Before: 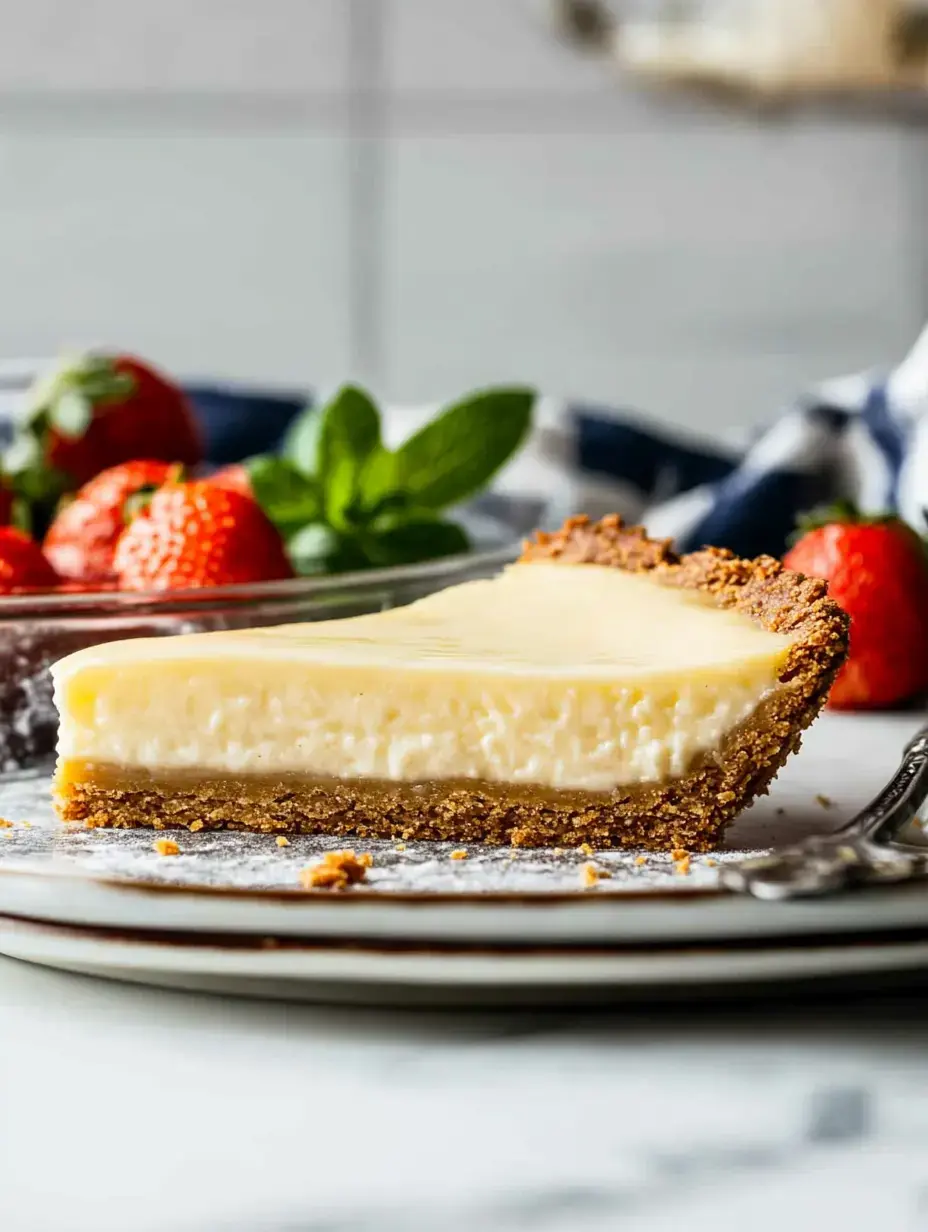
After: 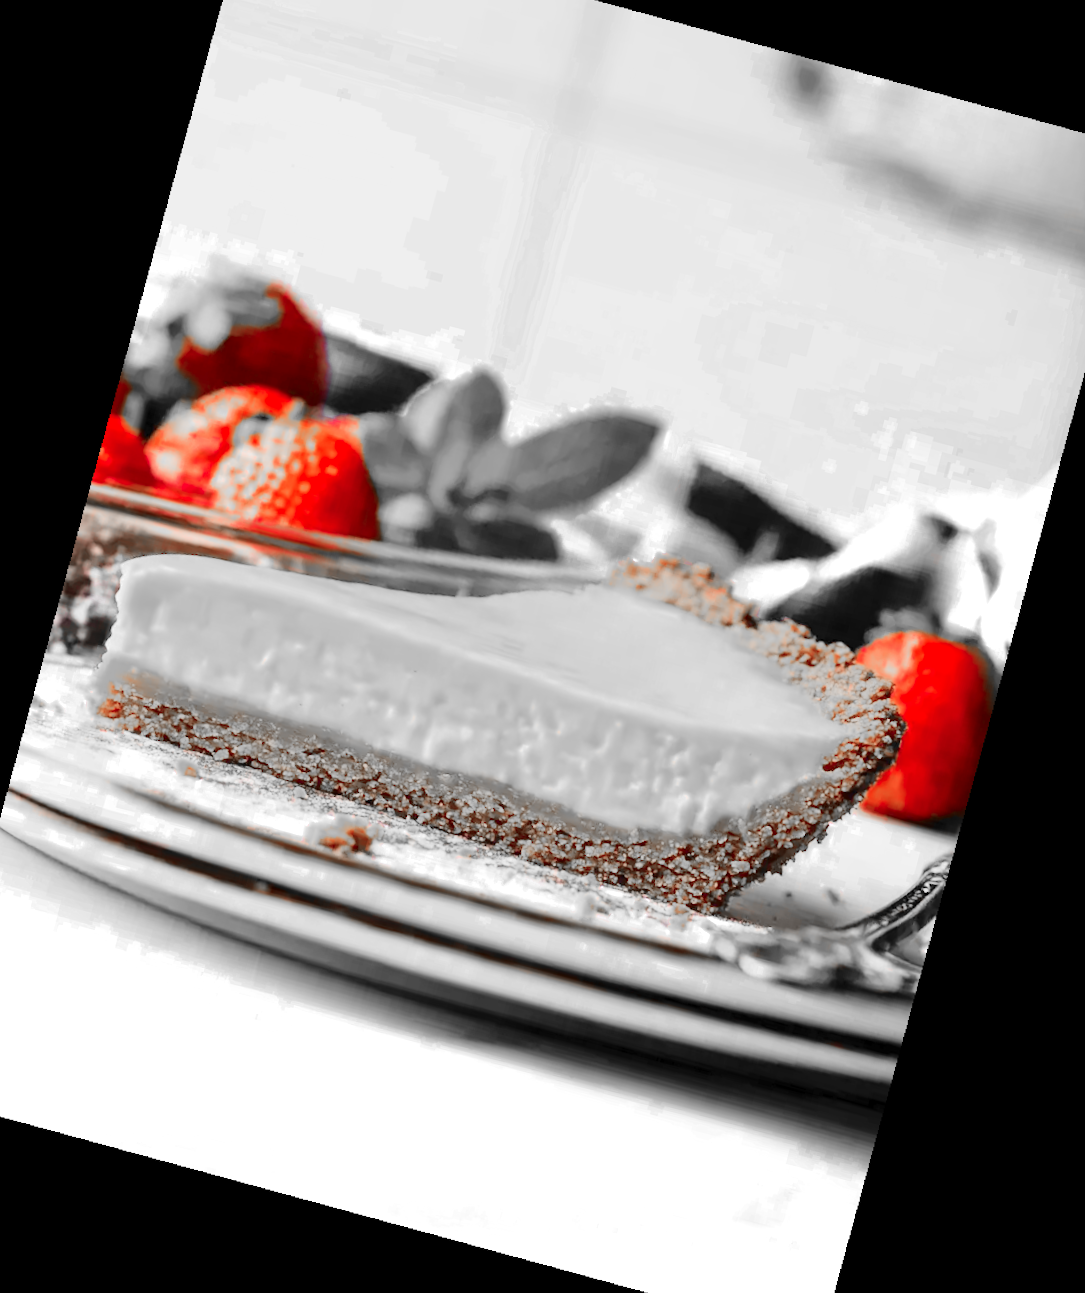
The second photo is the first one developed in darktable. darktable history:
rotate and perspective: rotation 13.27°, automatic cropping off
contrast brightness saturation: brightness 0.28
tone curve: curves: ch0 [(0, 0) (0.114, 0.083) (0.291, 0.3) (0.447, 0.535) (0.602, 0.712) (0.772, 0.864) (0.999, 0.978)]; ch1 [(0, 0) (0.389, 0.352) (0.458, 0.433) (0.486, 0.474) (0.509, 0.505) (0.535, 0.541) (0.555, 0.557) (0.677, 0.724) (1, 1)]; ch2 [(0, 0) (0.369, 0.388) (0.449, 0.431) (0.501, 0.5) (0.528, 0.552) (0.561, 0.596) (0.697, 0.721) (1, 1)], color space Lab, independent channels, preserve colors none
color zones: curves: ch0 [(0, 0.352) (0.143, 0.407) (0.286, 0.386) (0.429, 0.431) (0.571, 0.829) (0.714, 0.853) (0.857, 0.833) (1, 0.352)]; ch1 [(0, 0.604) (0.072, 0.726) (0.096, 0.608) (0.205, 0.007) (0.571, -0.006) (0.839, -0.013) (0.857, -0.012) (1, 0.604)]
crop and rotate: angle -1.96°, left 3.097%, top 4.154%, right 1.586%, bottom 0.529%
exposure: compensate highlight preservation false
